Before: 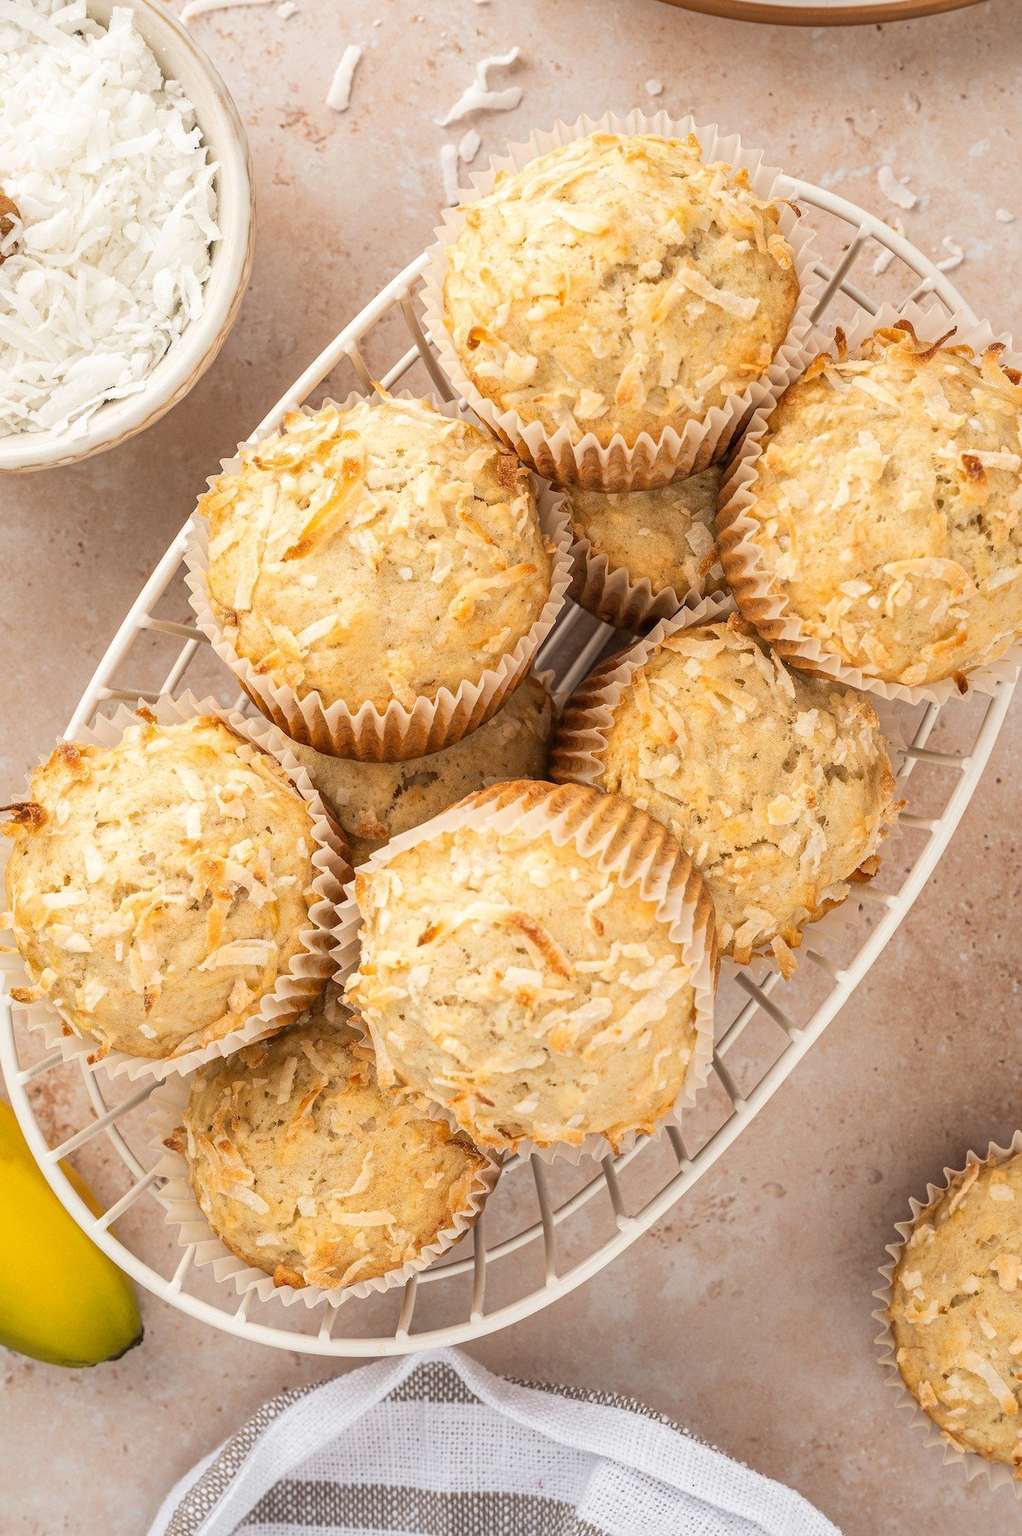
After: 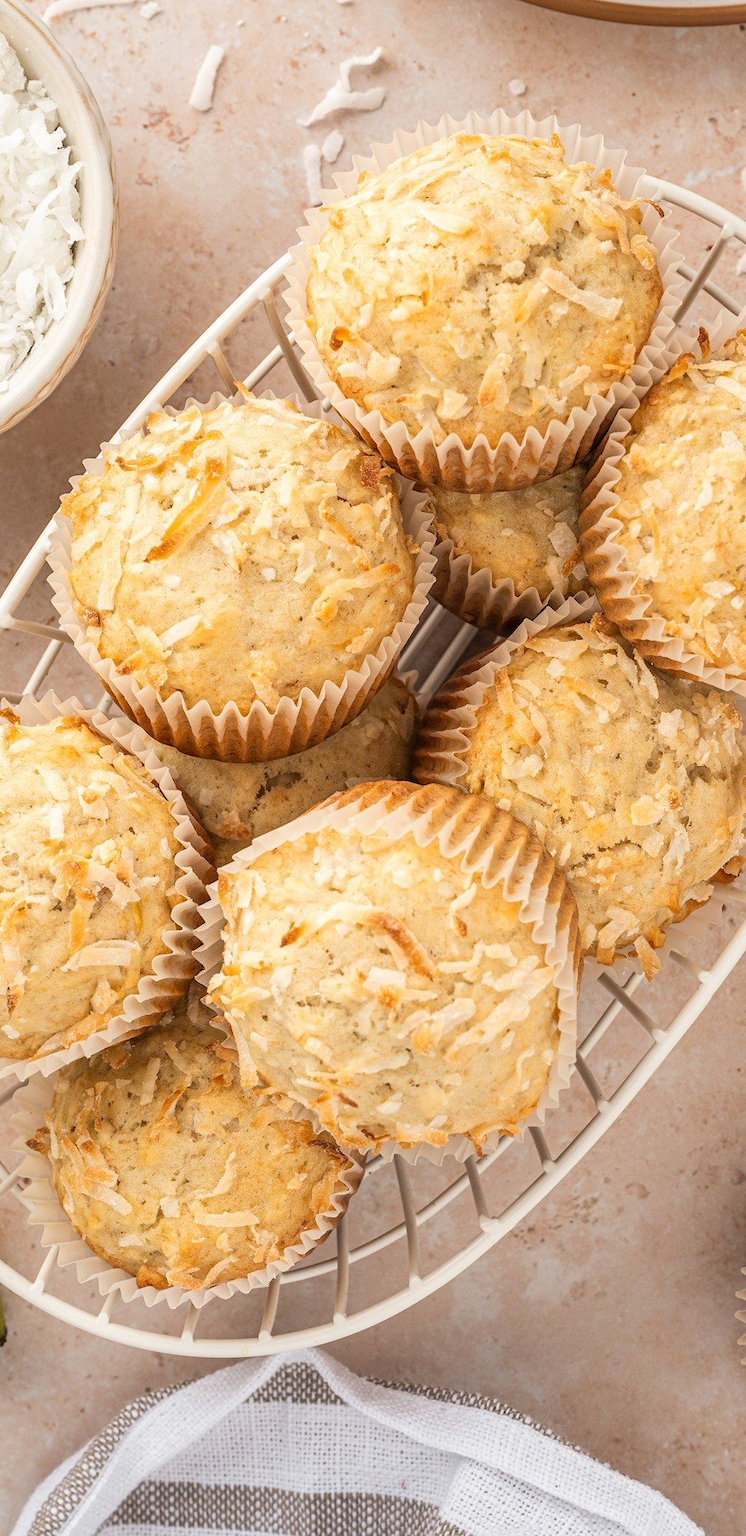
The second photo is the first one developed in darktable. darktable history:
crop: left 13.483%, right 13.507%
